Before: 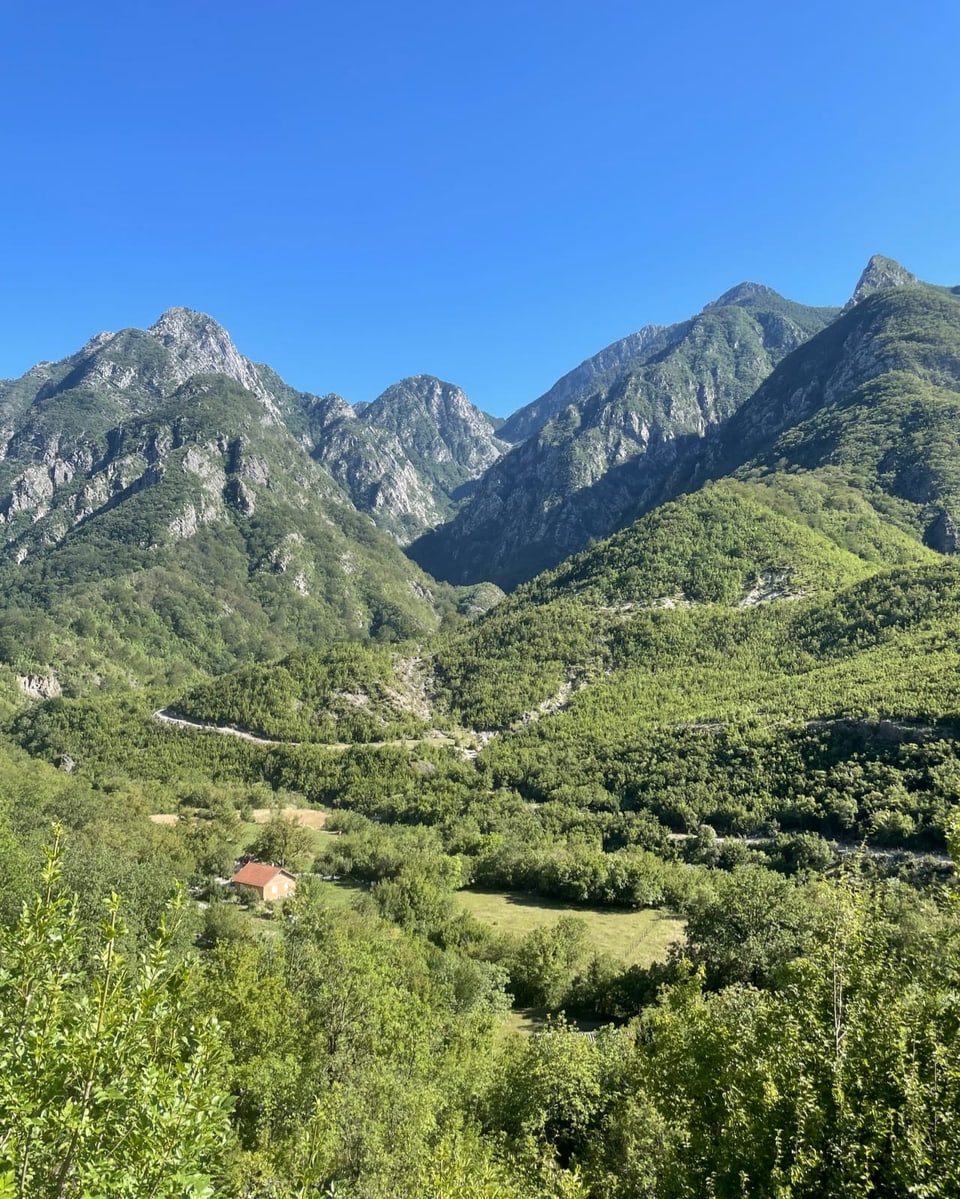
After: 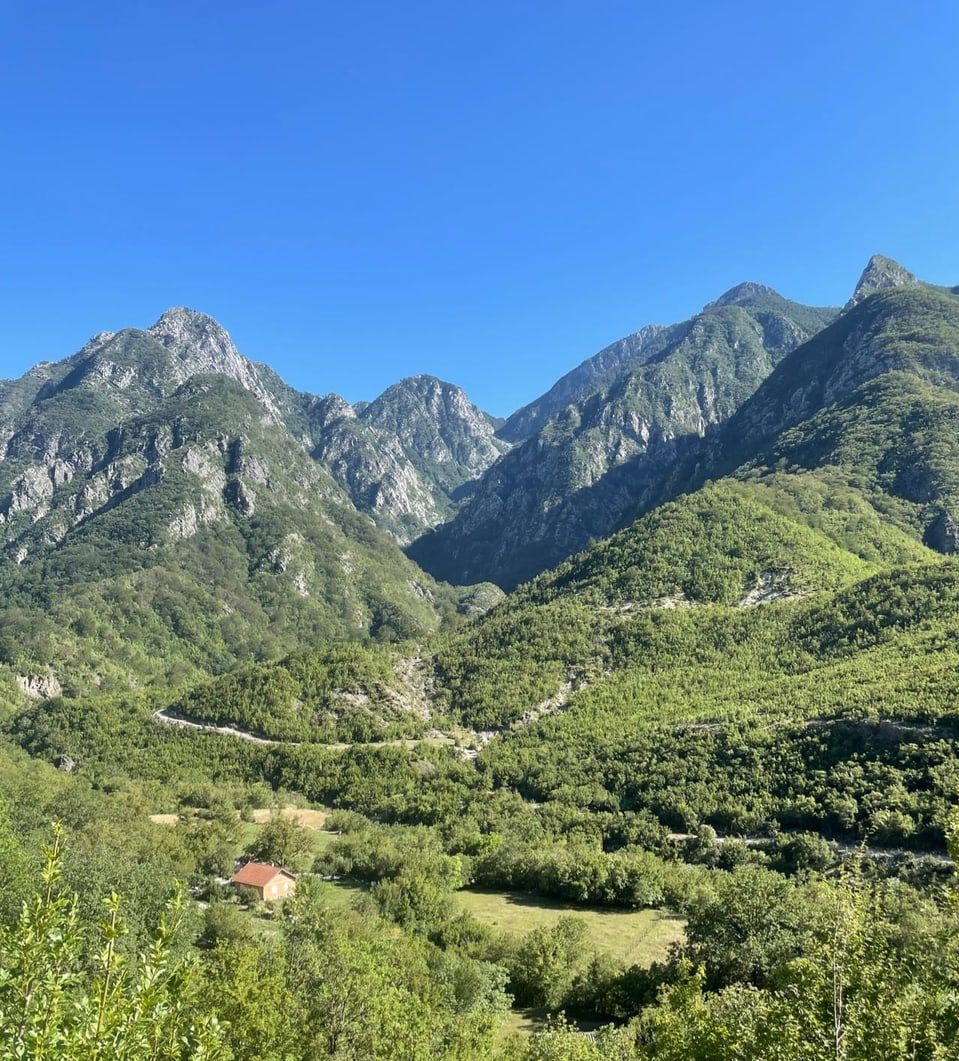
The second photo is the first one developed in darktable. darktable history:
crop and rotate: top 0%, bottom 11.49%
bloom: size 13.65%, threshold 98.39%, strength 4.82%
